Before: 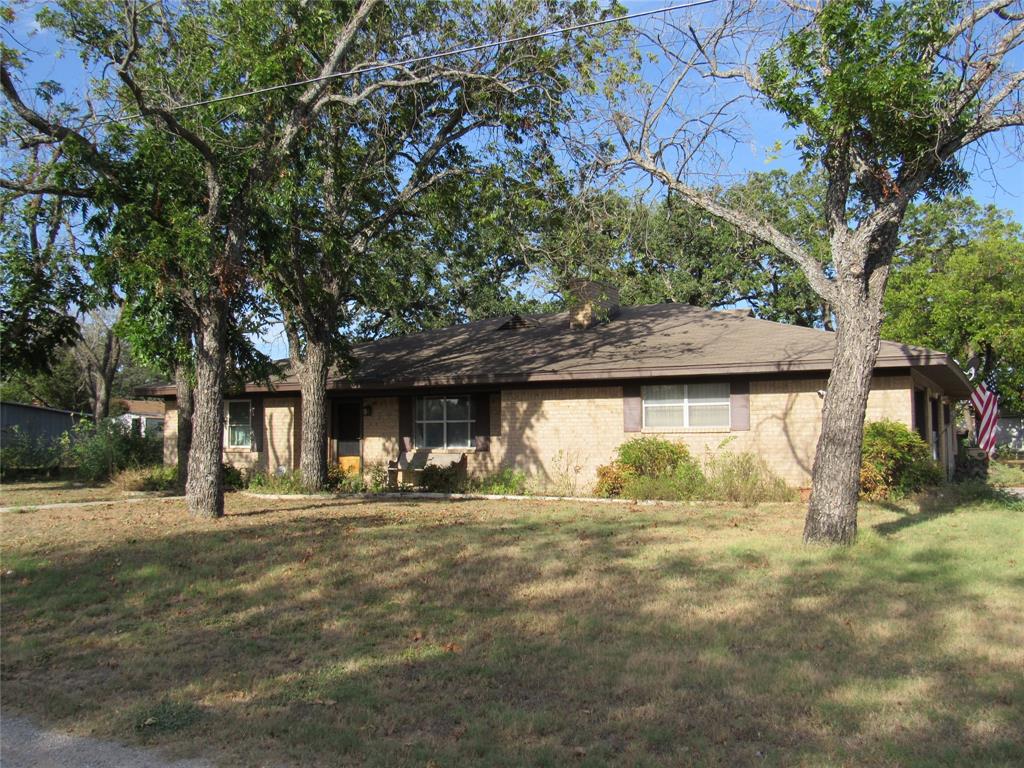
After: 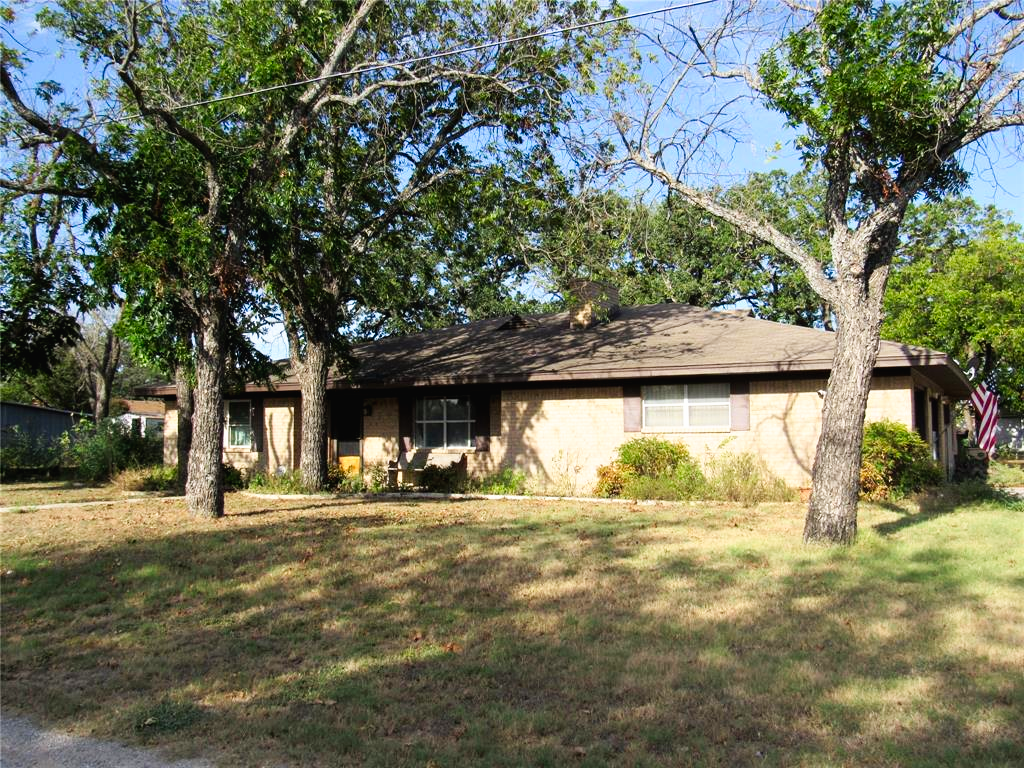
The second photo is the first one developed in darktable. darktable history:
sharpen: radius 2.904, amount 0.851, threshold 47.245
exposure: exposure -0.04 EV, compensate exposure bias true, compensate highlight preservation false
tone curve: curves: ch0 [(0, 0) (0.003, 0.016) (0.011, 0.016) (0.025, 0.016) (0.044, 0.017) (0.069, 0.026) (0.1, 0.044) (0.136, 0.074) (0.177, 0.121) (0.224, 0.183) (0.277, 0.248) (0.335, 0.326) (0.399, 0.413) (0.468, 0.511) (0.543, 0.612) (0.623, 0.717) (0.709, 0.818) (0.801, 0.911) (0.898, 0.979) (1, 1)], preserve colors none
